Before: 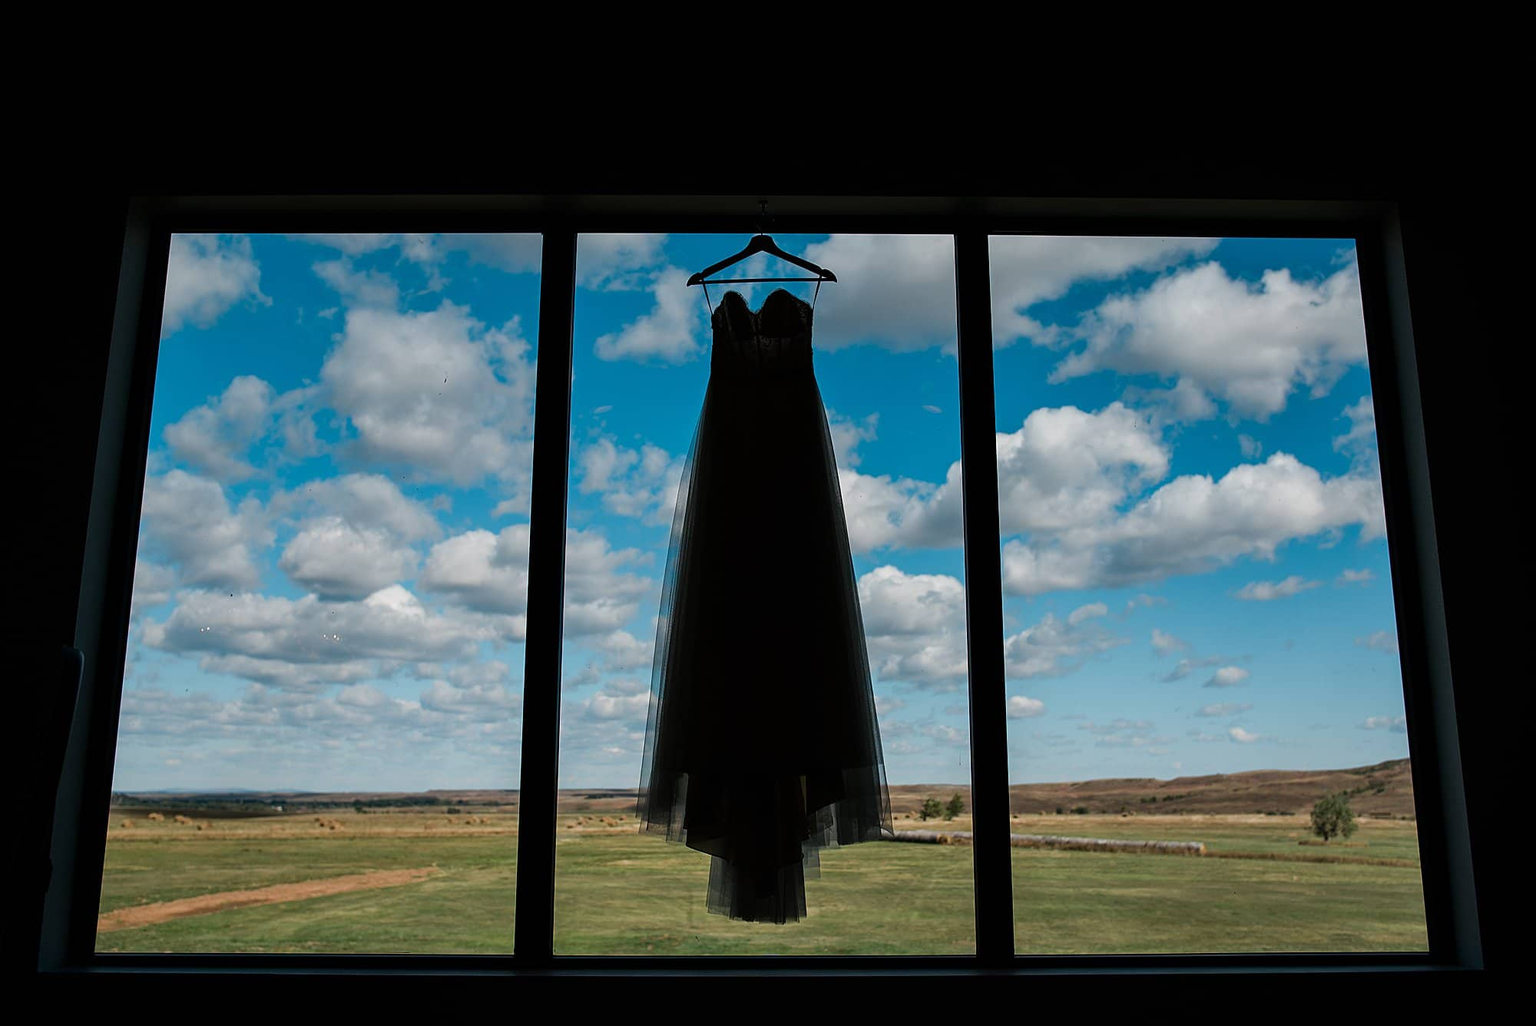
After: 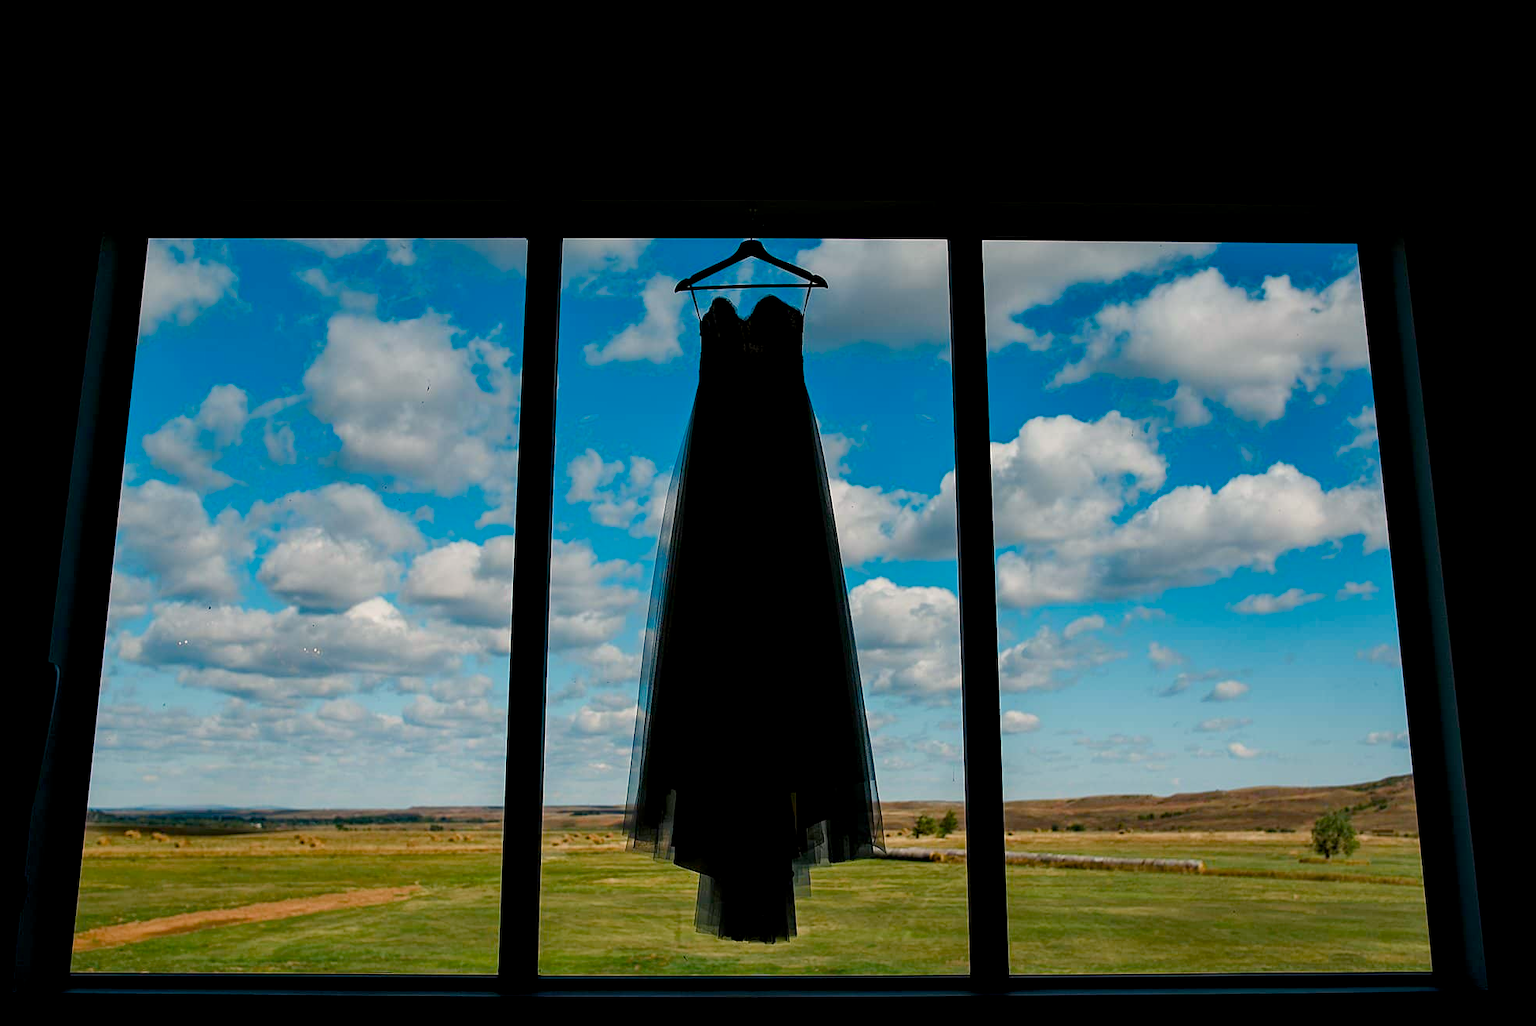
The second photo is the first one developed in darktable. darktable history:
color balance rgb: shadows lift › chroma 1%, shadows lift › hue 240.84°, highlights gain › chroma 2%, highlights gain › hue 73.2°, global offset › luminance -0.5%, perceptual saturation grading › global saturation 20%, perceptual saturation grading › highlights -25%, perceptual saturation grading › shadows 50%, global vibrance 25.26%
crop: left 1.743%, right 0.268%, bottom 2.011%
